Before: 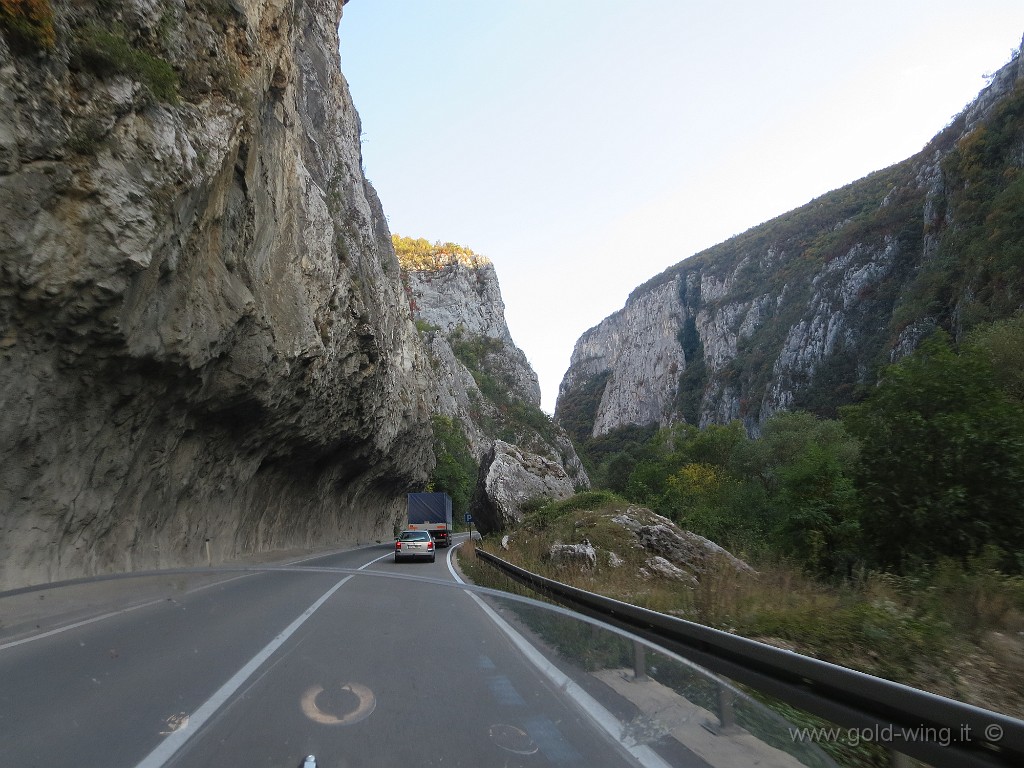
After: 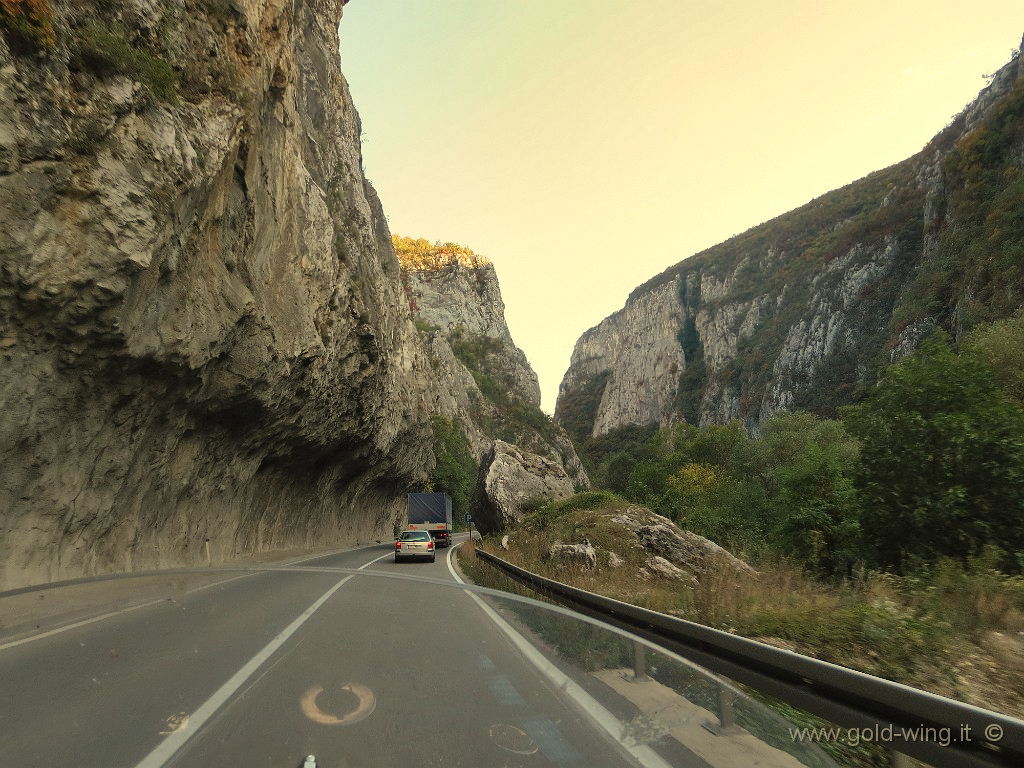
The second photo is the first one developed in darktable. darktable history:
shadows and highlights: soften with gaussian
white balance: red 1.08, blue 0.791
